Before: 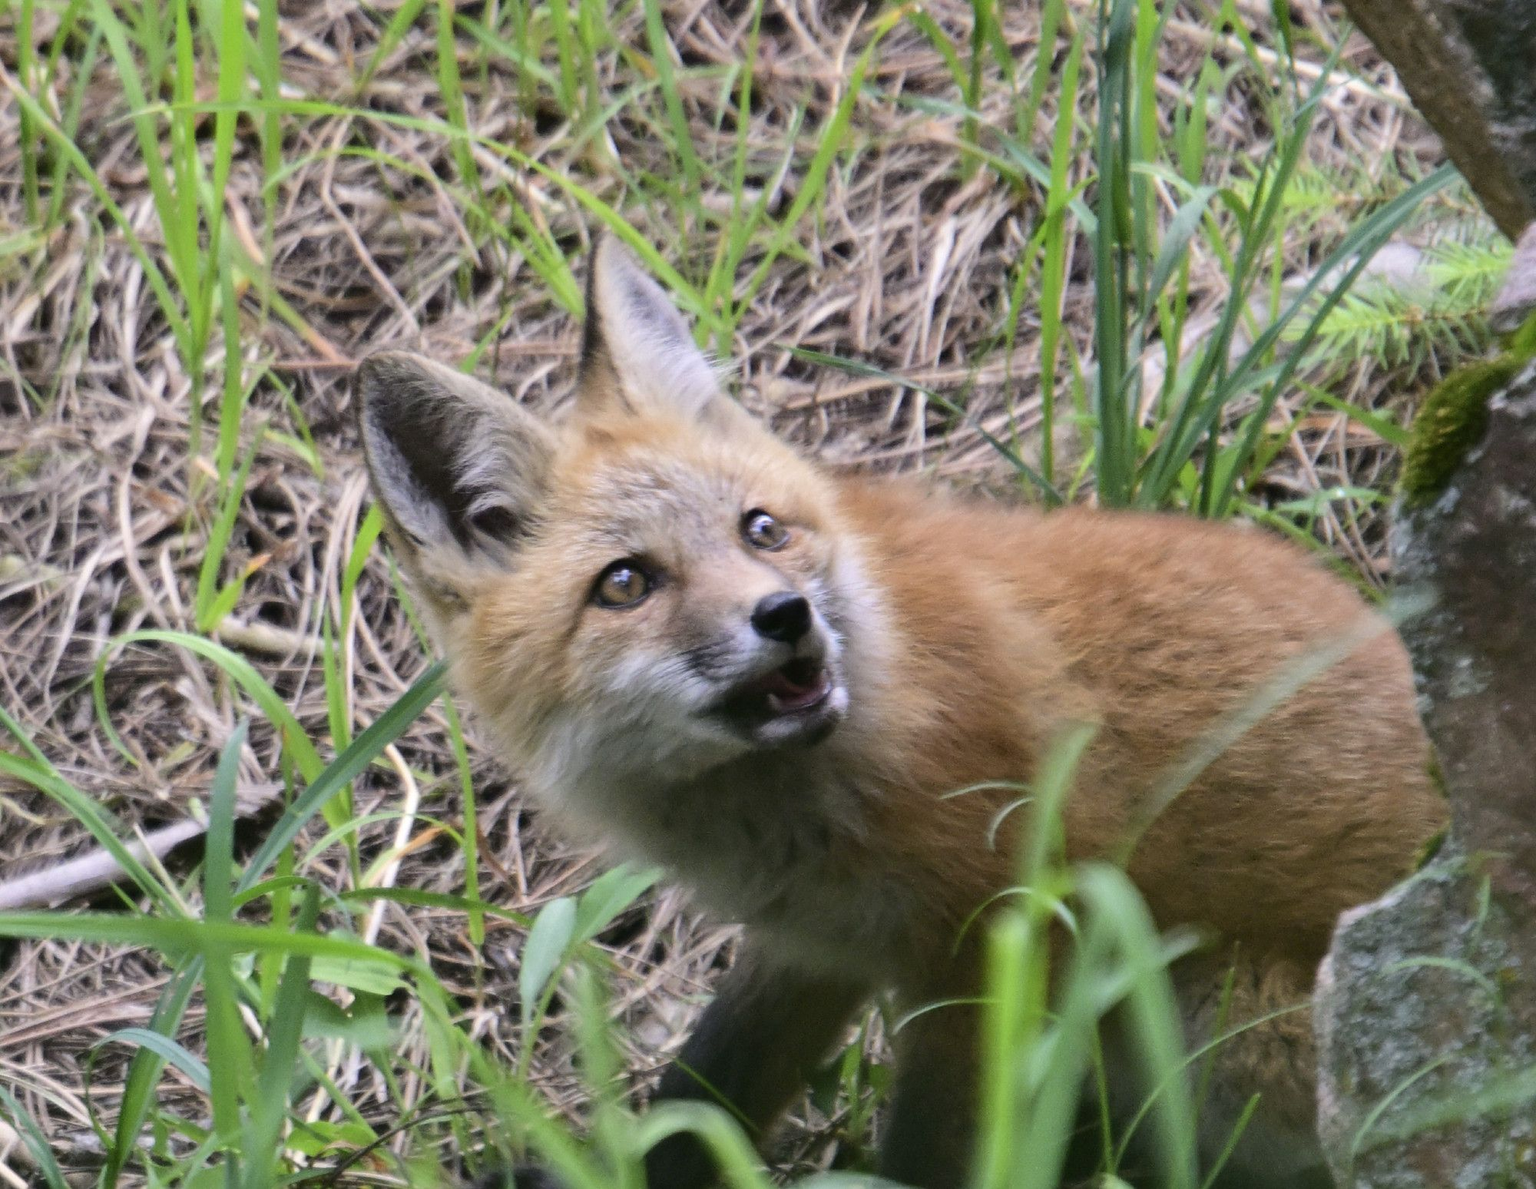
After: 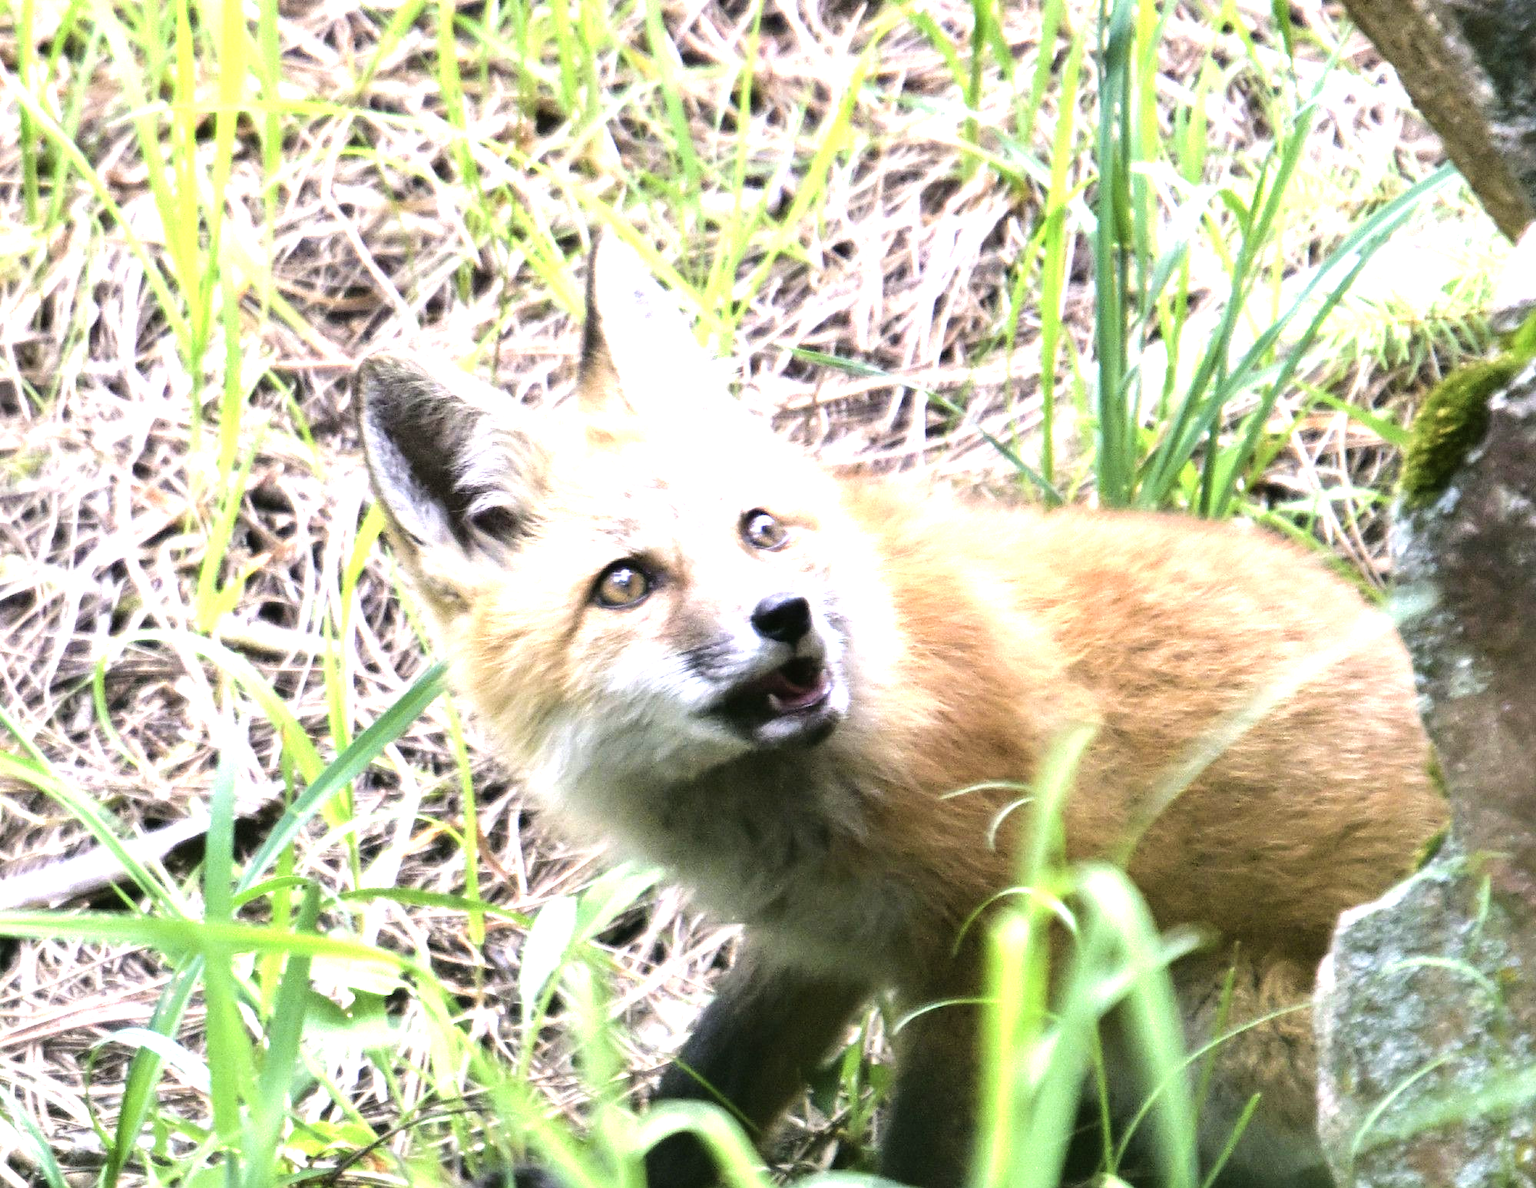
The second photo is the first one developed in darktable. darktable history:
exposure: black level correction 0, exposure 0.699 EV, compensate highlight preservation false
velvia: strength 16.76%
tone equalizer: -8 EV -1.08 EV, -7 EV -1.03 EV, -6 EV -0.846 EV, -5 EV -0.615 EV, -3 EV 0.599 EV, -2 EV 0.886 EV, -1 EV 0.988 EV, +0 EV 1.05 EV, mask exposure compensation -0.488 EV
